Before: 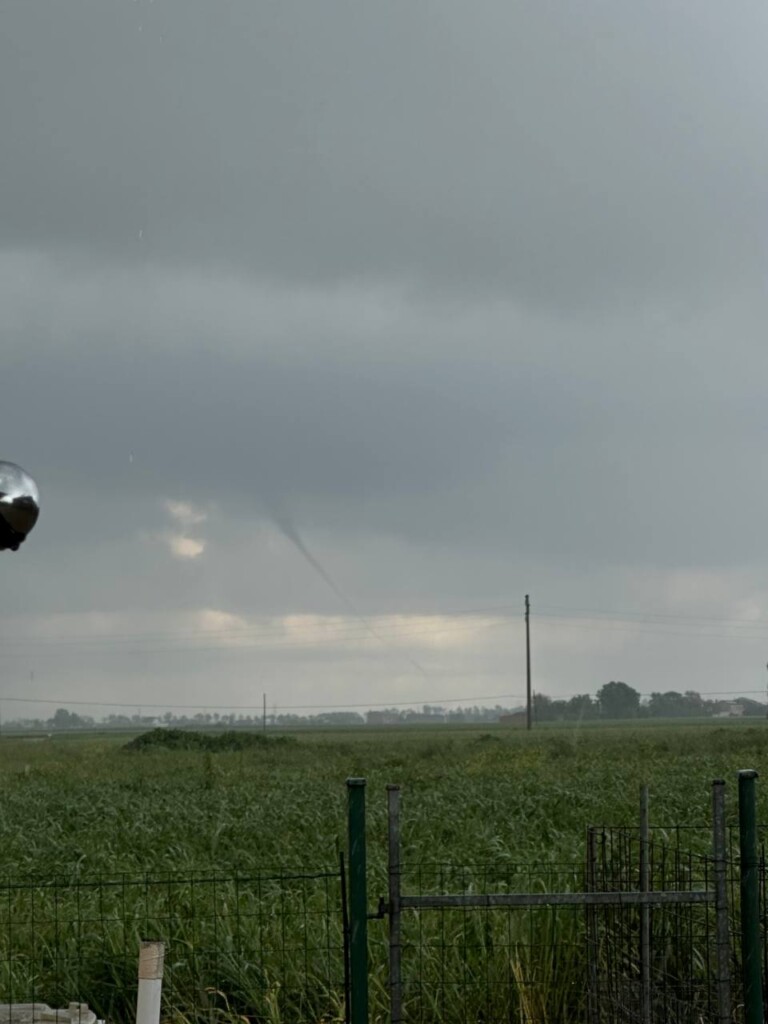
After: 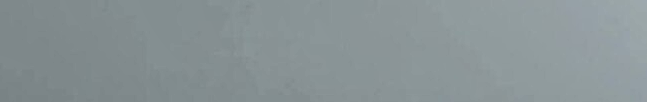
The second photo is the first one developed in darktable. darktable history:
crop and rotate: left 9.644%, top 9.491%, right 6.021%, bottom 80.509%
local contrast: highlights 20%, shadows 30%, detail 200%, midtone range 0.2
